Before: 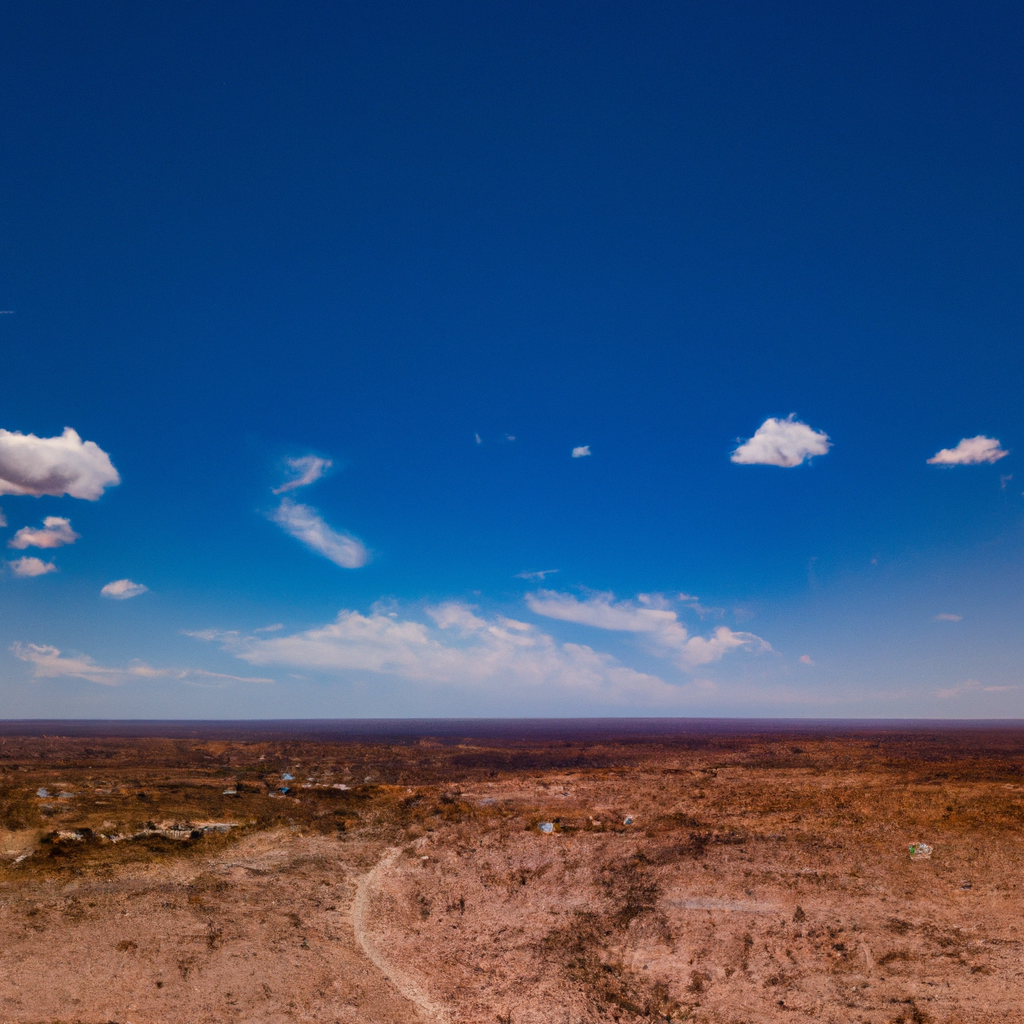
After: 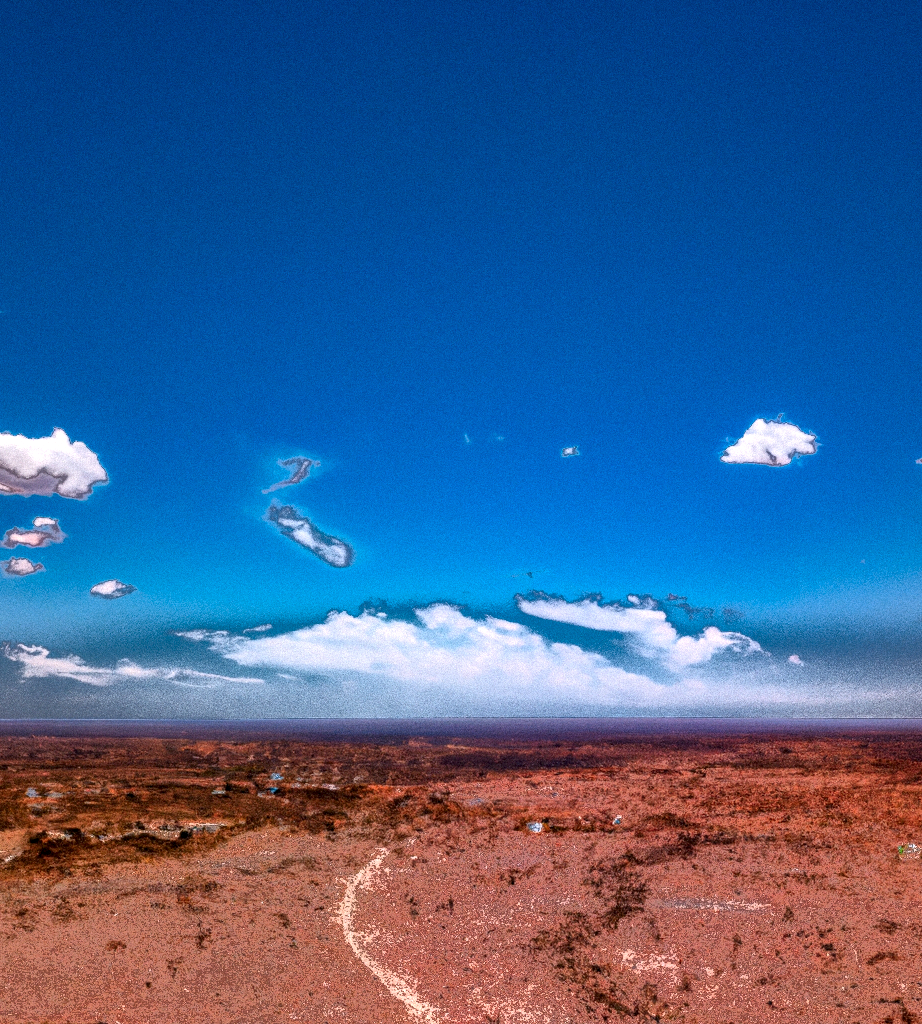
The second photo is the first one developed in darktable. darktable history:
color zones: curves: ch1 [(0.235, 0.558) (0.75, 0.5)]; ch2 [(0.25, 0.462) (0.749, 0.457)], mix 25.94%
shadows and highlights: shadows -23.08, highlights 46.15, soften with gaussian
grain: mid-tones bias 0%
fill light: exposure -0.73 EV, center 0.69, width 2.2
crop and rotate: left 1.088%, right 8.807%
local contrast: highlights 61%, detail 143%, midtone range 0.428
exposure: exposure 0.648 EV, compensate highlight preservation false
white balance: red 0.983, blue 1.036
